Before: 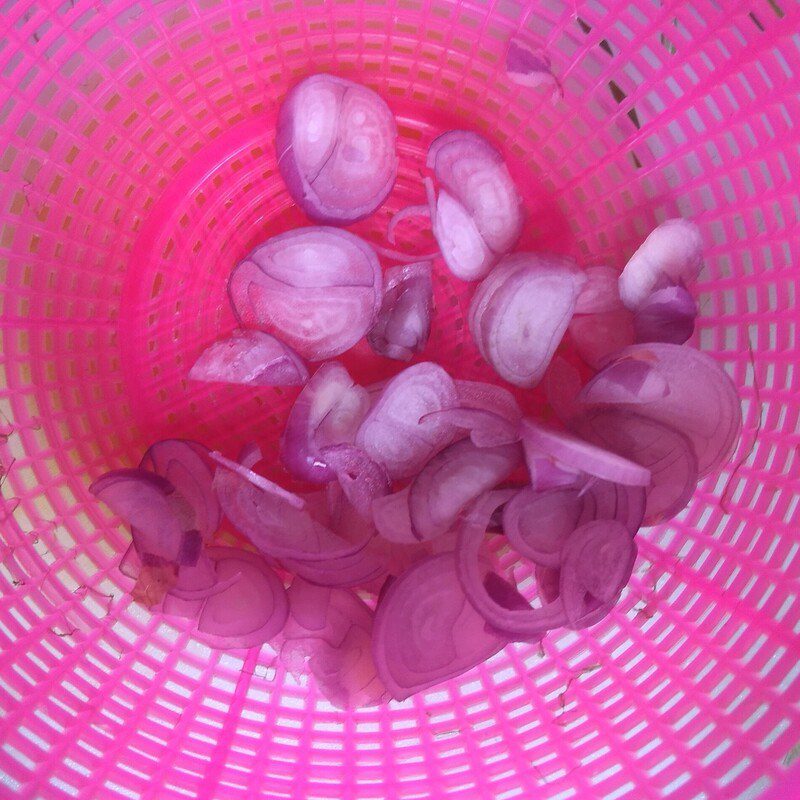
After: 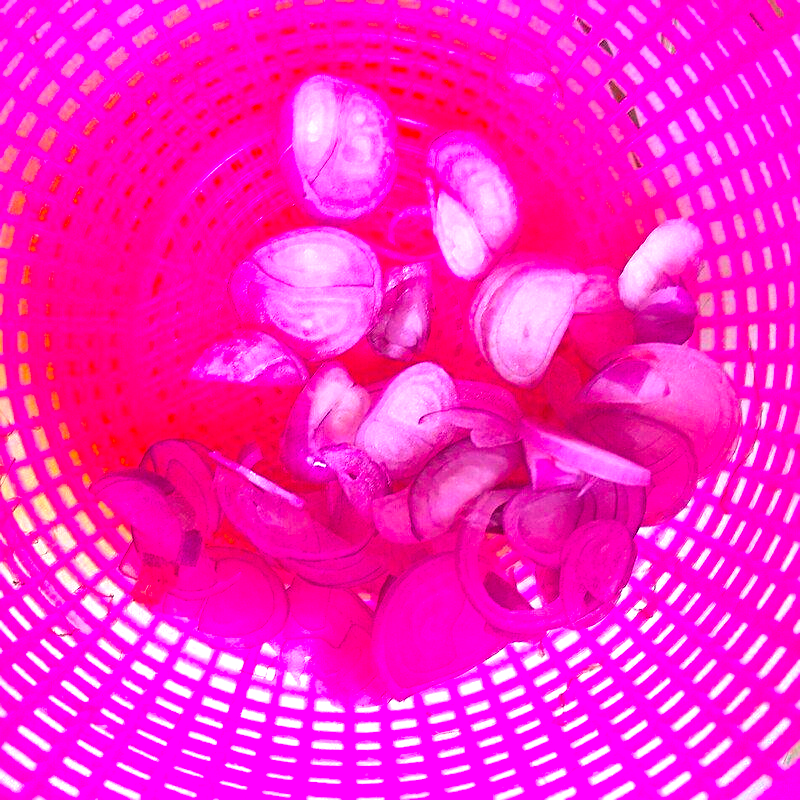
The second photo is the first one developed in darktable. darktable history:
exposure: black level correction 0, exposure 1.282 EV, compensate exposure bias true, compensate highlight preservation false
color balance rgb: highlights gain › chroma 3.036%, highlights gain › hue 76.25°, perceptual saturation grading › global saturation 60.309%, perceptual saturation grading › highlights 20.186%, perceptual saturation grading › shadows -49.348%, contrast -10.287%
sharpen: radius 2.822, amount 0.713
